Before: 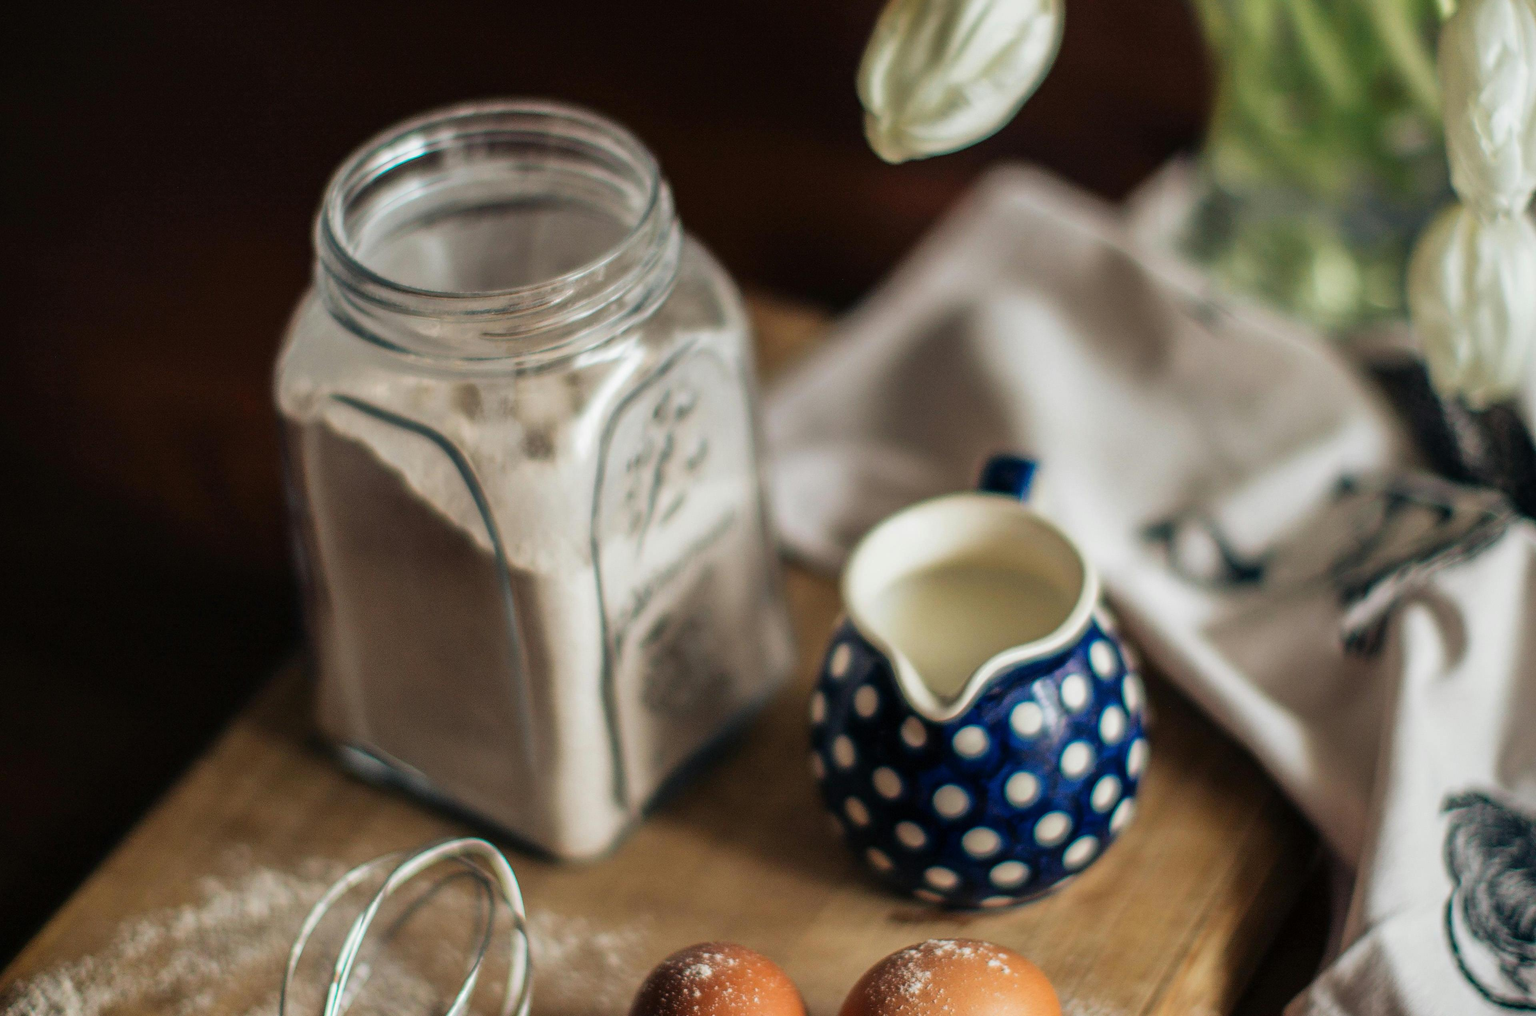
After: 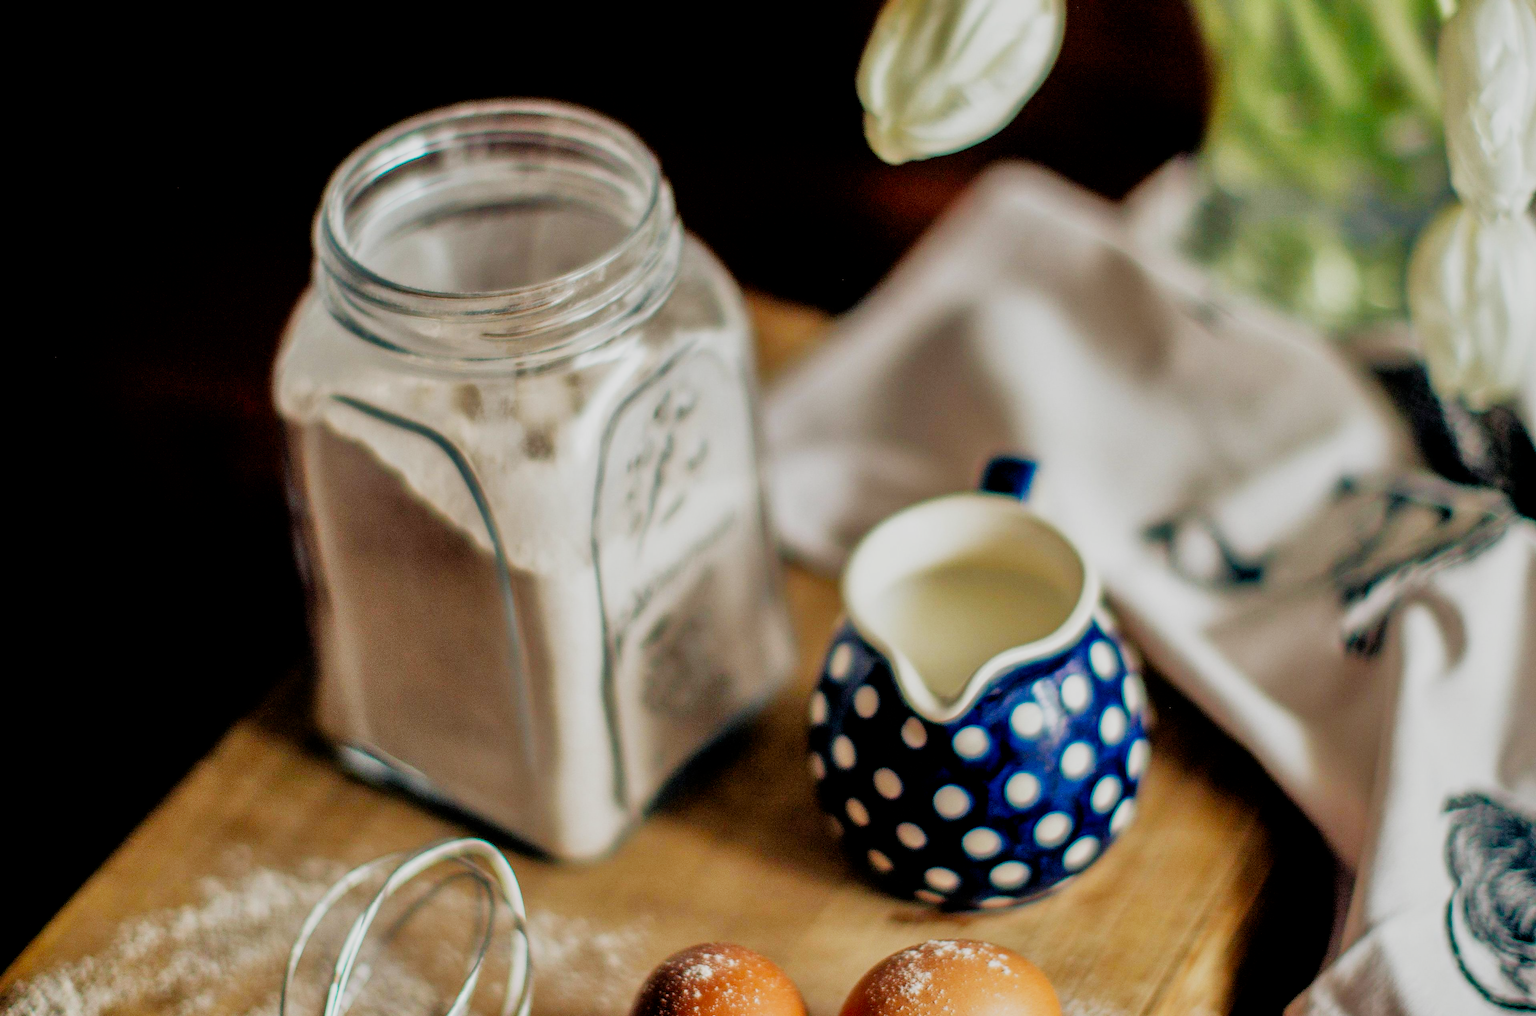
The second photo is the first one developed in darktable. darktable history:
exposure: compensate highlight preservation false
tone equalizer: -7 EV 0.16 EV, -6 EV 0.634 EV, -5 EV 1.18 EV, -4 EV 1.34 EV, -3 EV 1.14 EV, -2 EV 0.6 EV, -1 EV 0.166 EV
filmic rgb: black relative exposure -7.49 EV, white relative exposure 4.99 EV, hardness 3.32, contrast 1.296, preserve chrominance no, color science v4 (2020), contrast in shadows soft
